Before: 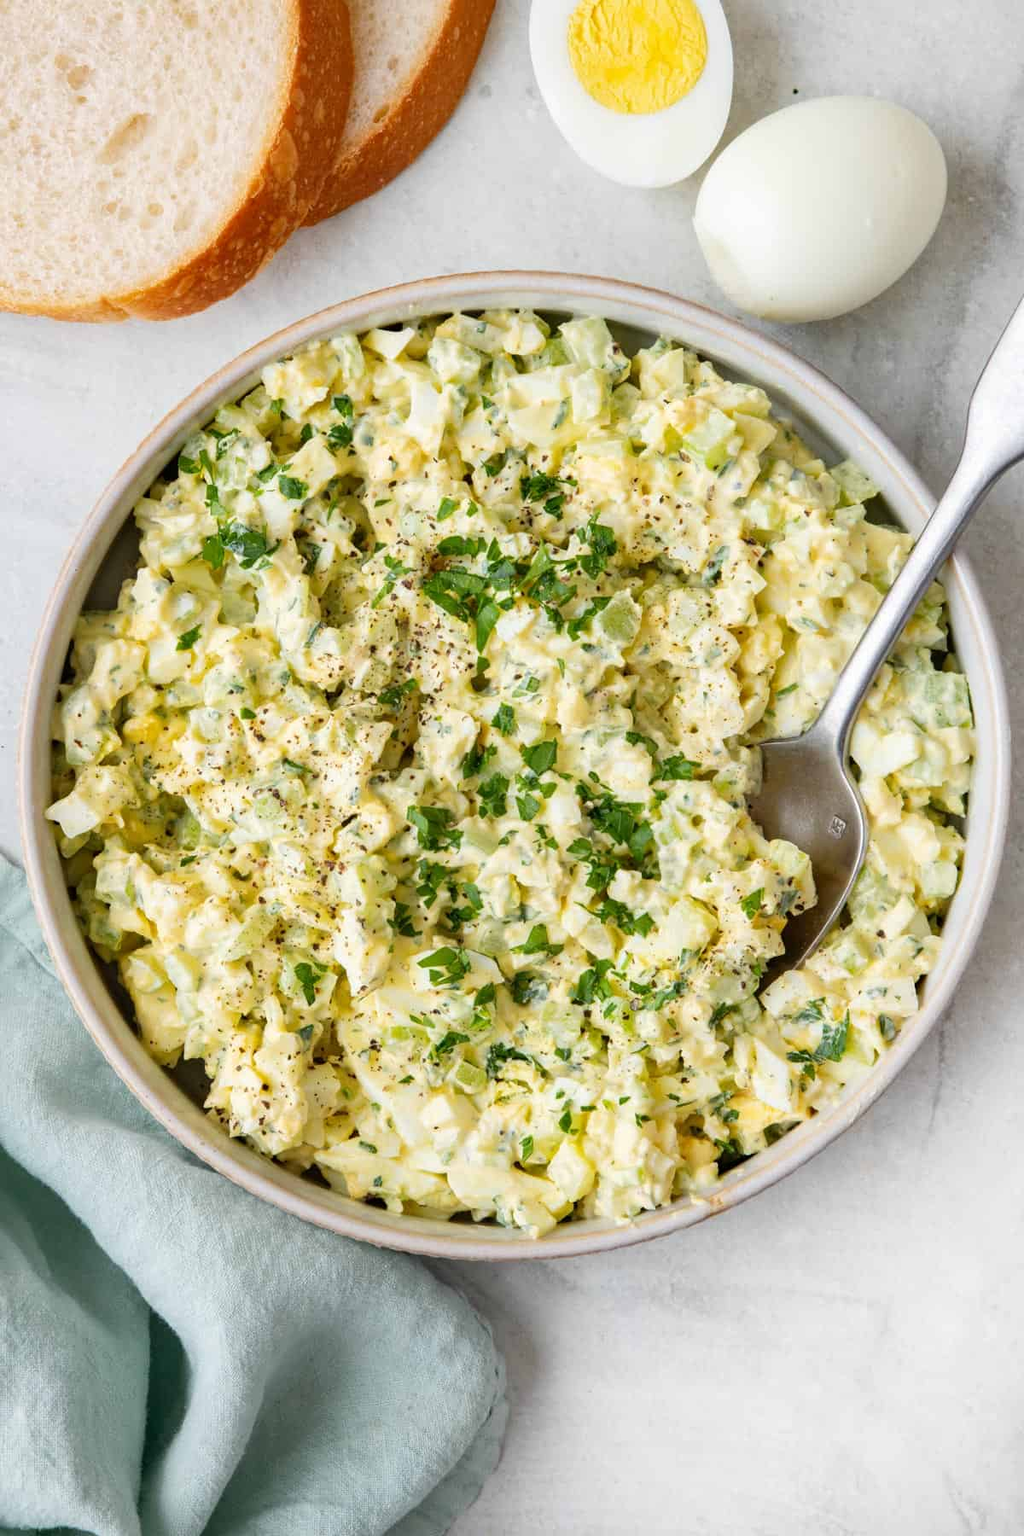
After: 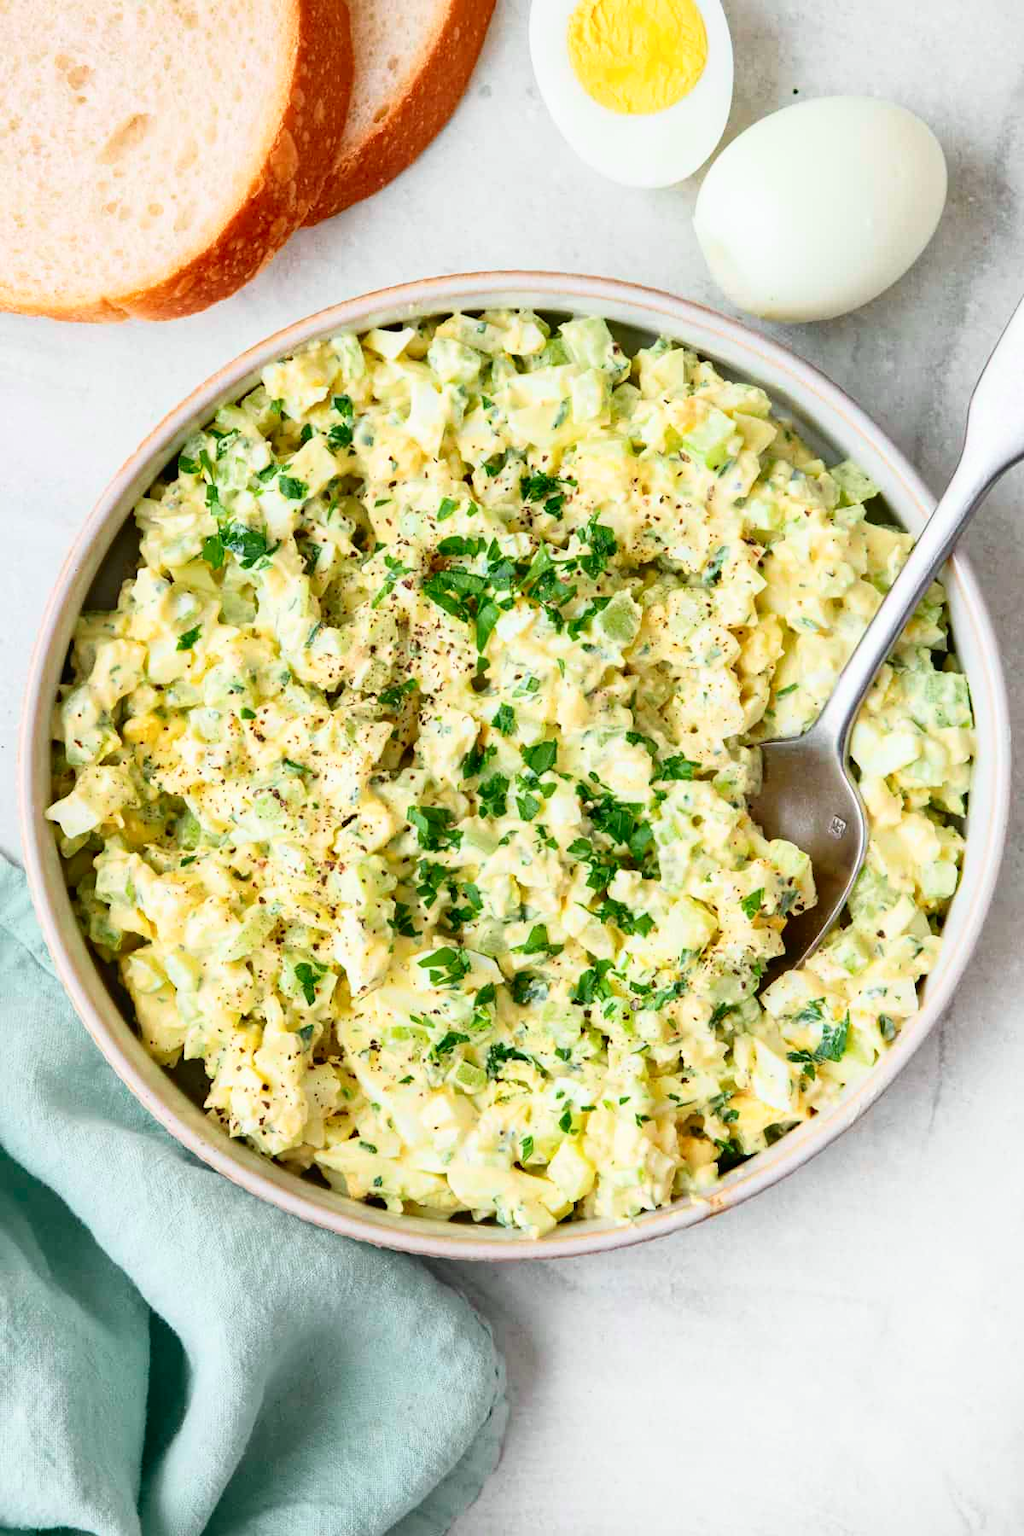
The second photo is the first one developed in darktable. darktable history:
tone curve: curves: ch0 [(0, 0.01) (0.037, 0.032) (0.131, 0.108) (0.275, 0.258) (0.483, 0.512) (0.61, 0.661) (0.696, 0.76) (0.792, 0.867) (0.911, 0.955) (0.997, 0.995)]; ch1 [(0, 0) (0.308, 0.268) (0.425, 0.383) (0.503, 0.502) (0.529, 0.543) (0.706, 0.754) (0.869, 0.907) (1, 1)]; ch2 [(0, 0) (0.228, 0.196) (0.336, 0.315) (0.399, 0.403) (0.485, 0.487) (0.502, 0.502) (0.525, 0.523) (0.545, 0.552) (0.587, 0.61) (0.636, 0.654) (0.711, 0.729) (0.855, 0.87) (0.998, 0.977)], color space Lab, independent channels, preserve colors none
